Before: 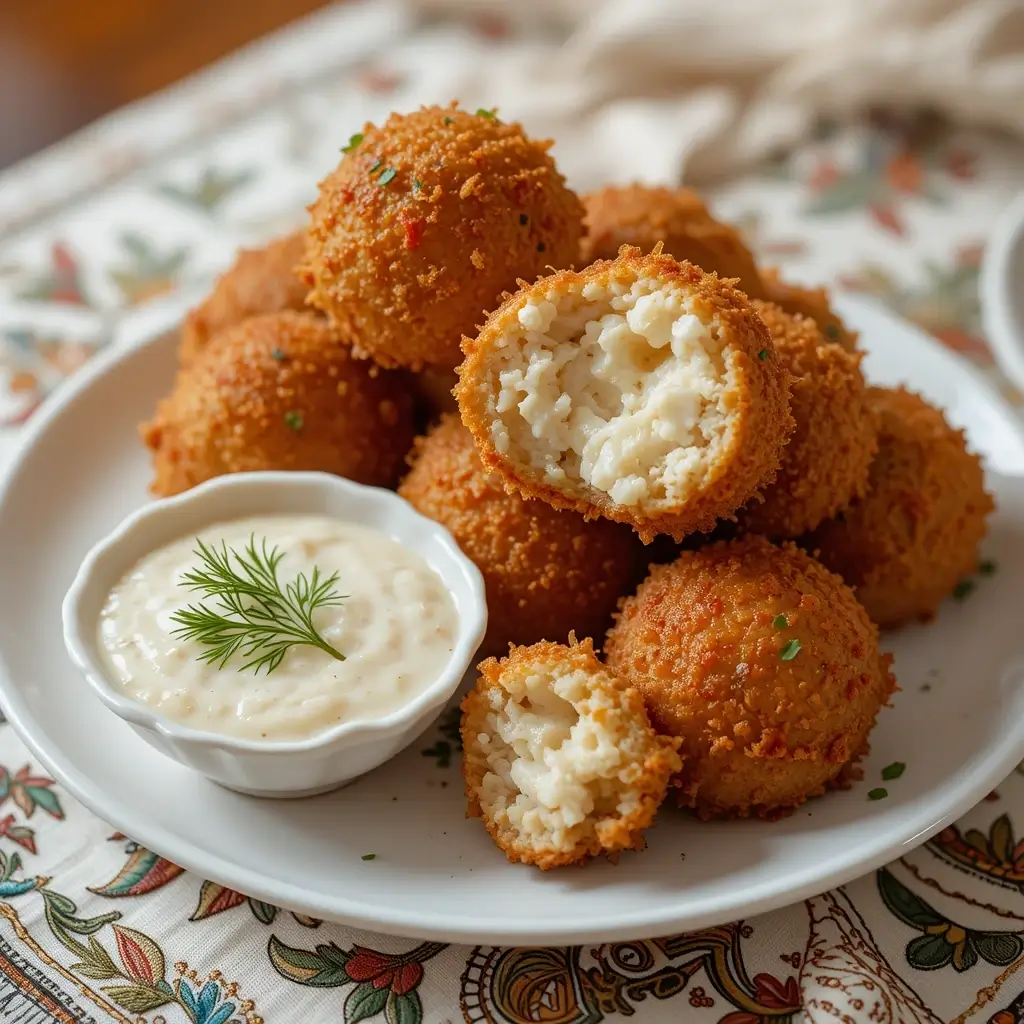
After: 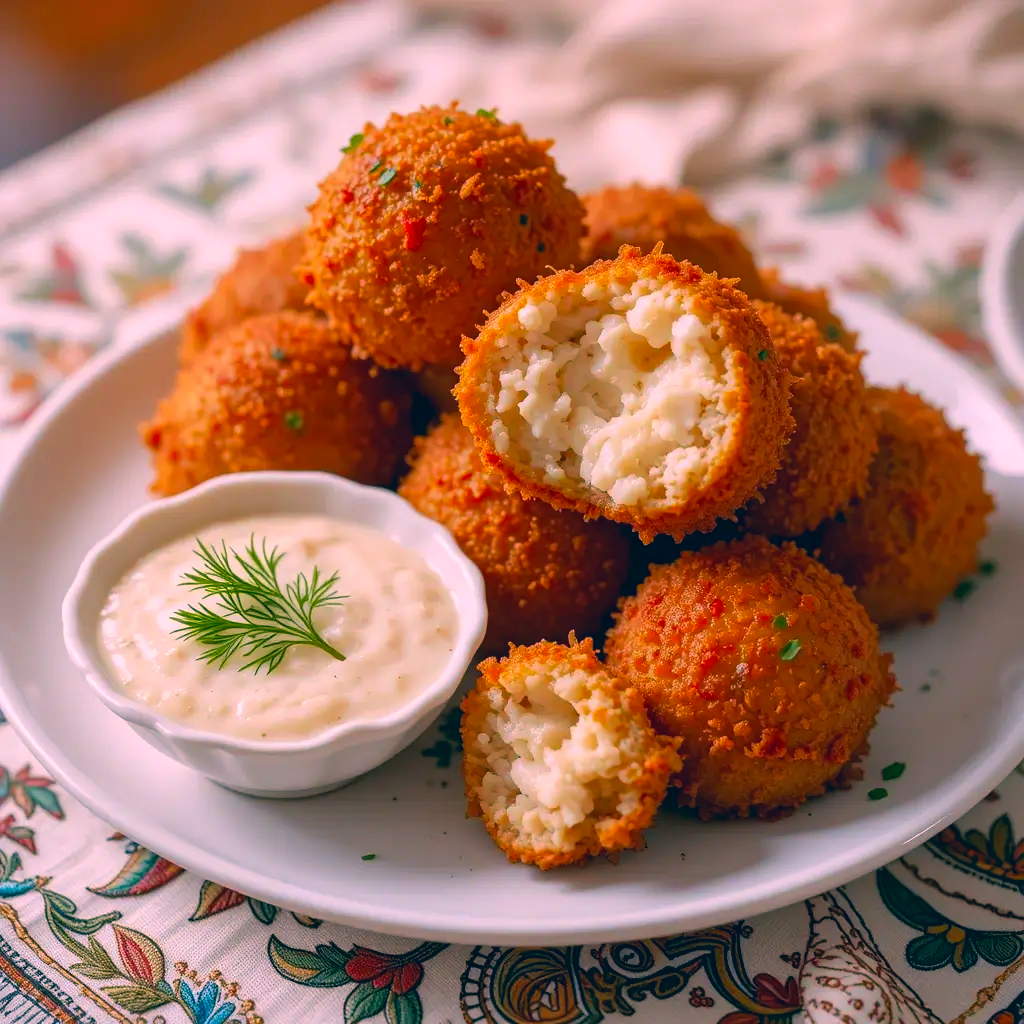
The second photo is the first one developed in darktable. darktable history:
color correction: highlights a* 16.96, highlights b* 0.239, shadows a* -15.41, shadows b* -13.87, saturation 1.5
